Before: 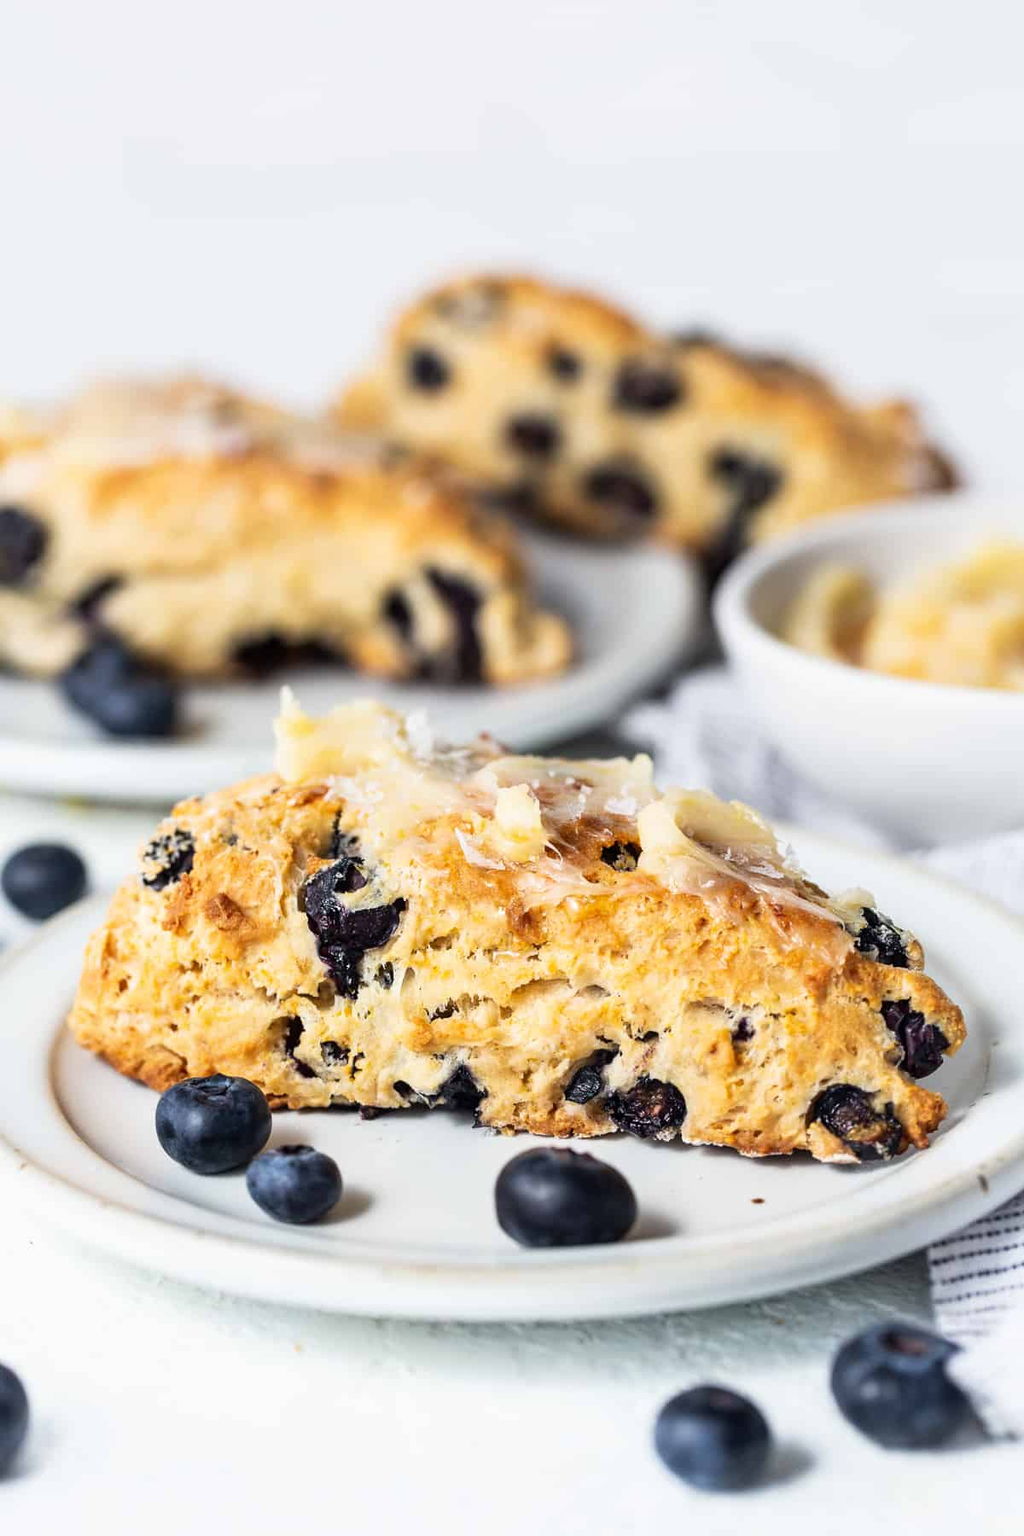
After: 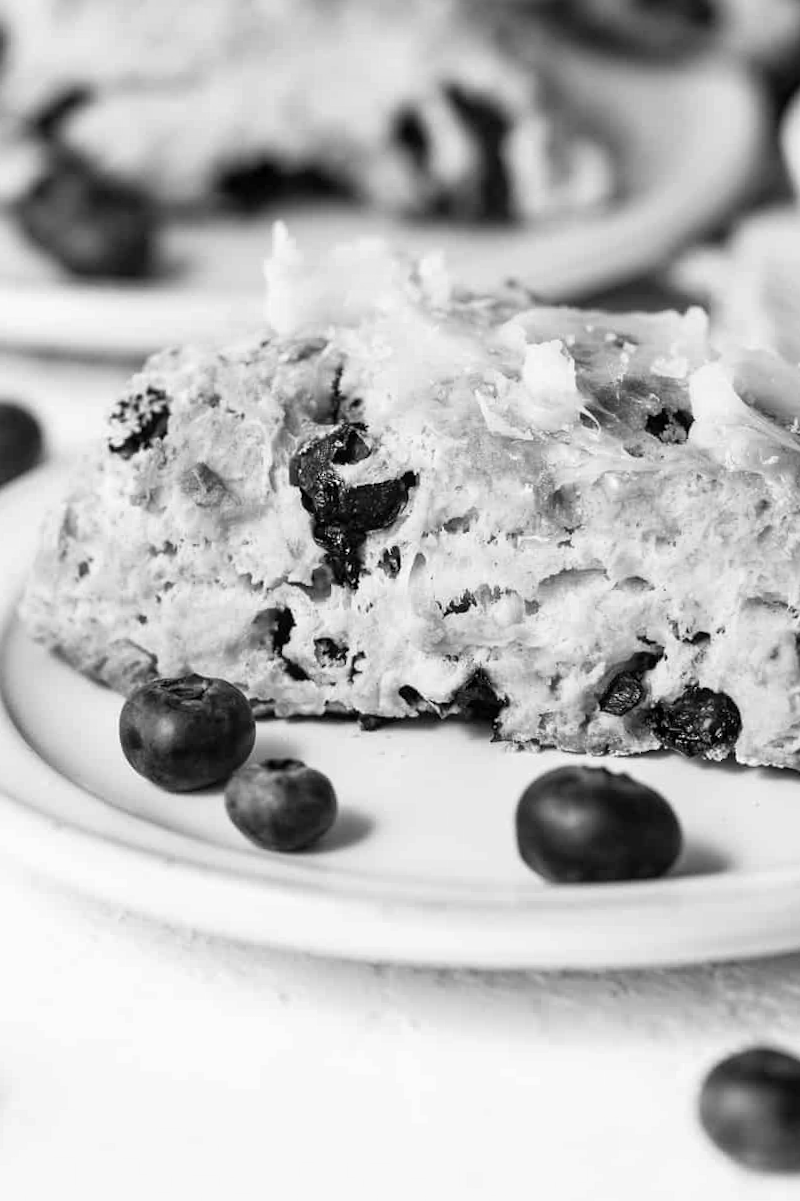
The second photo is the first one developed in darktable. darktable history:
monochrome: on, module defaults
crop and rotate: angle -0.82°, left 3.85%, top 31.828%, right 27.992%
